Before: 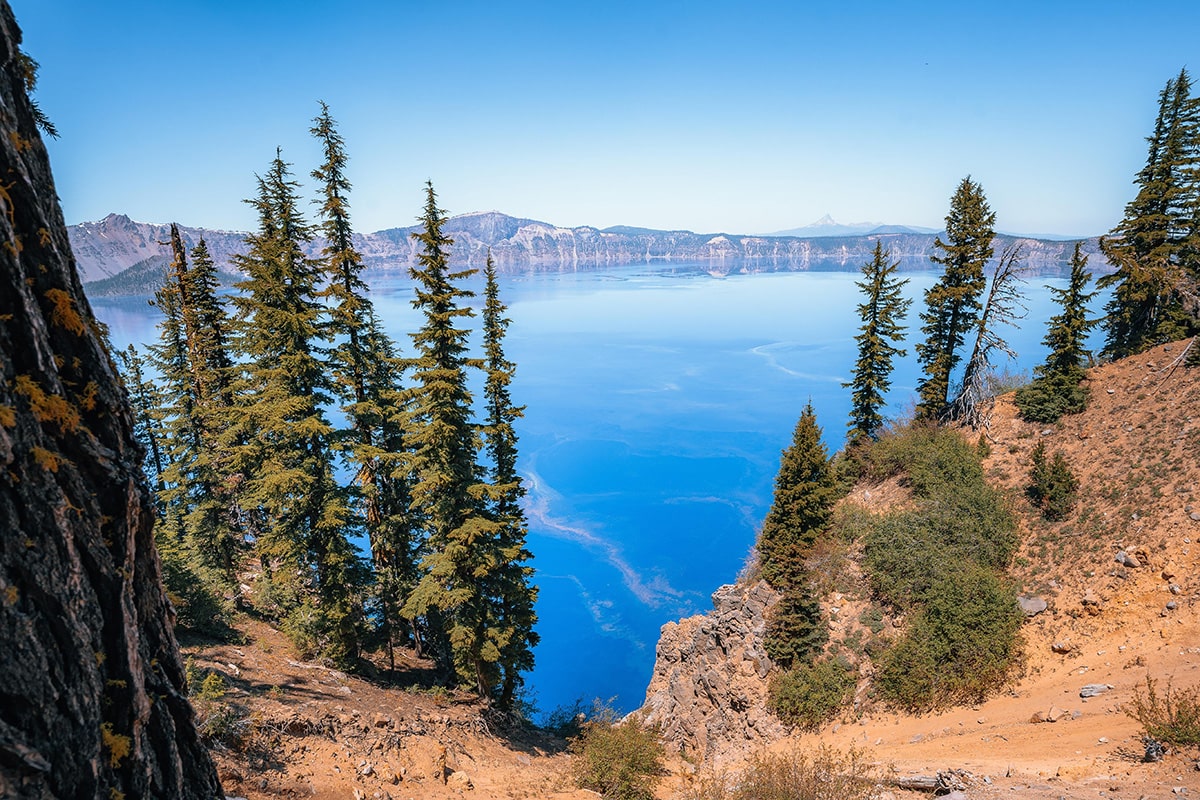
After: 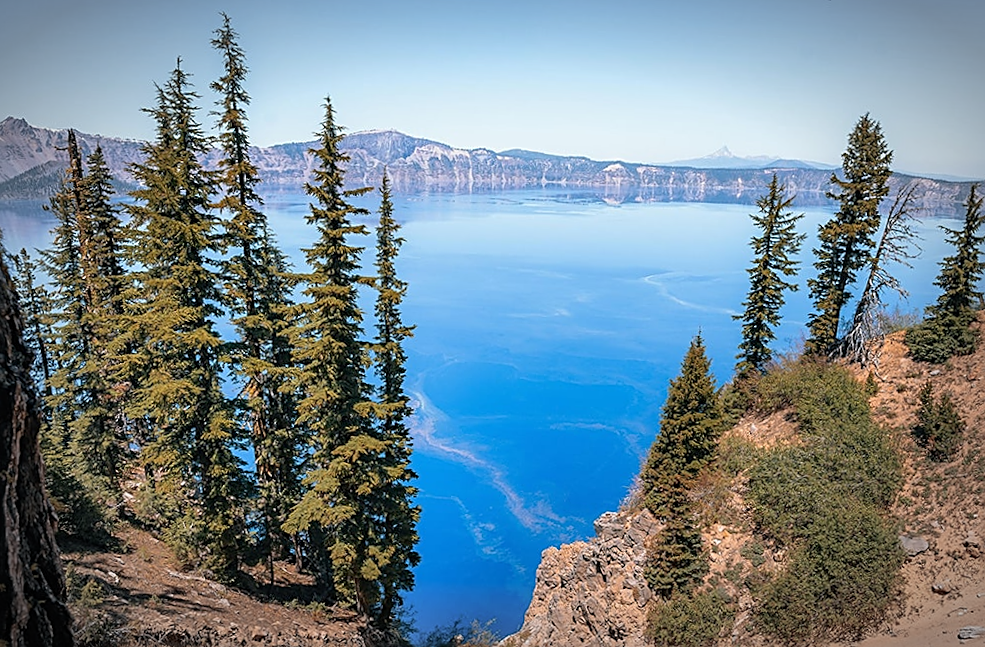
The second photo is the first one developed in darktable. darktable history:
crop and rotate: angle -3.27°, left 5.211%, top 5.211%, right 4.607%, bottom 4.607%
vignetting: automatic ratio true
sharpen: on, module defaults
rotate and perspective: rotation -1°, crop left 0.011, crop right 0.989, crop top 0.025, crop bottom 0.975
